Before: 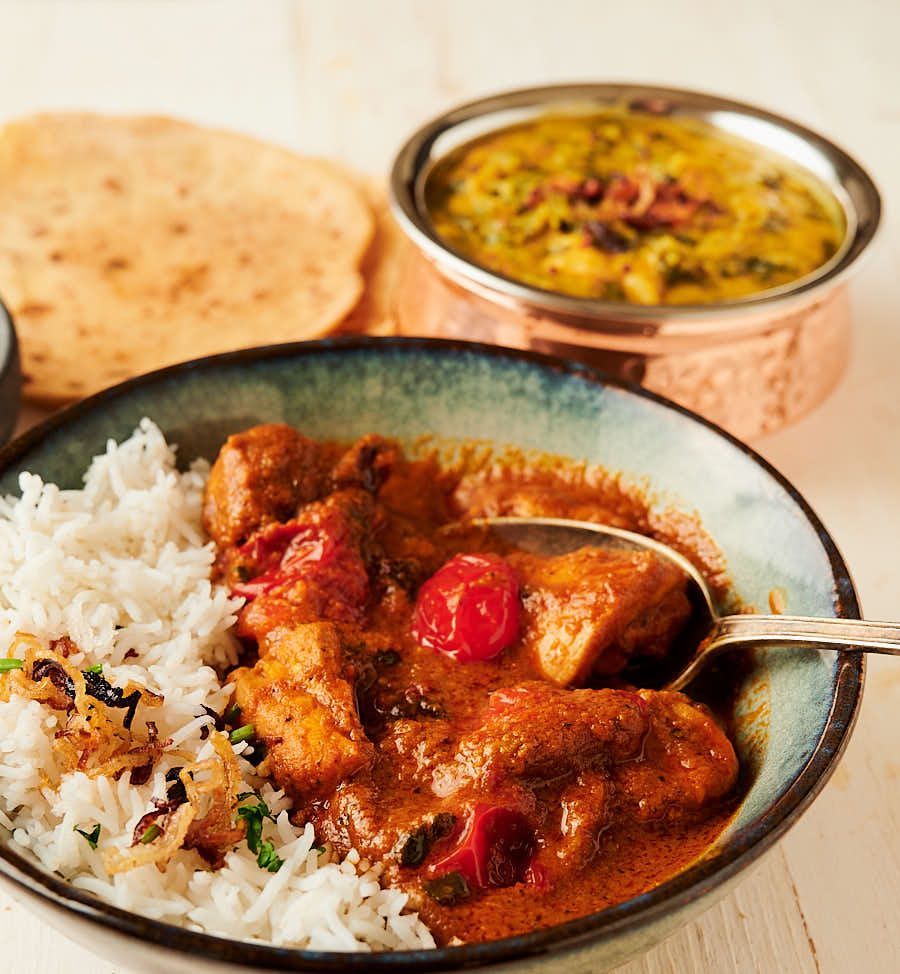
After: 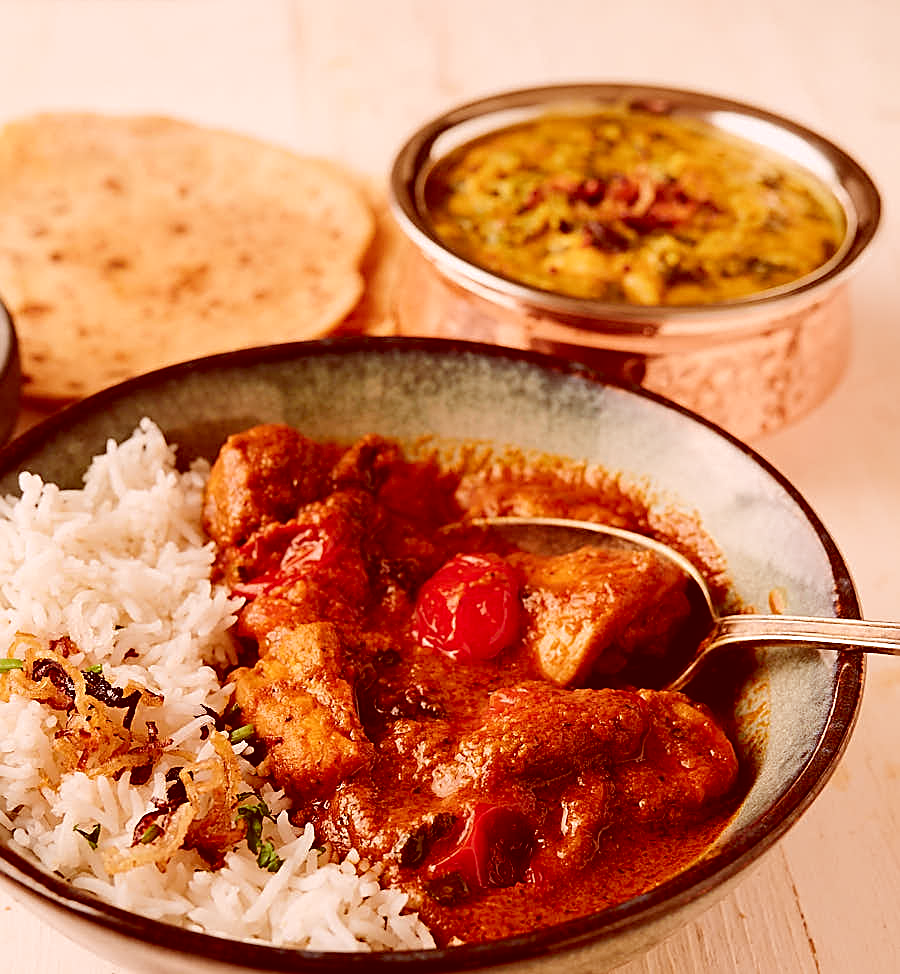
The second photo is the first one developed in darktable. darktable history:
sharpen: on, module defaults
color correction: highlights a* 9.03, highlights b* 8.71, shadows a* 40, shadows b* 40, saturation 0.8
white balance: red 0.974, blue 1.044
